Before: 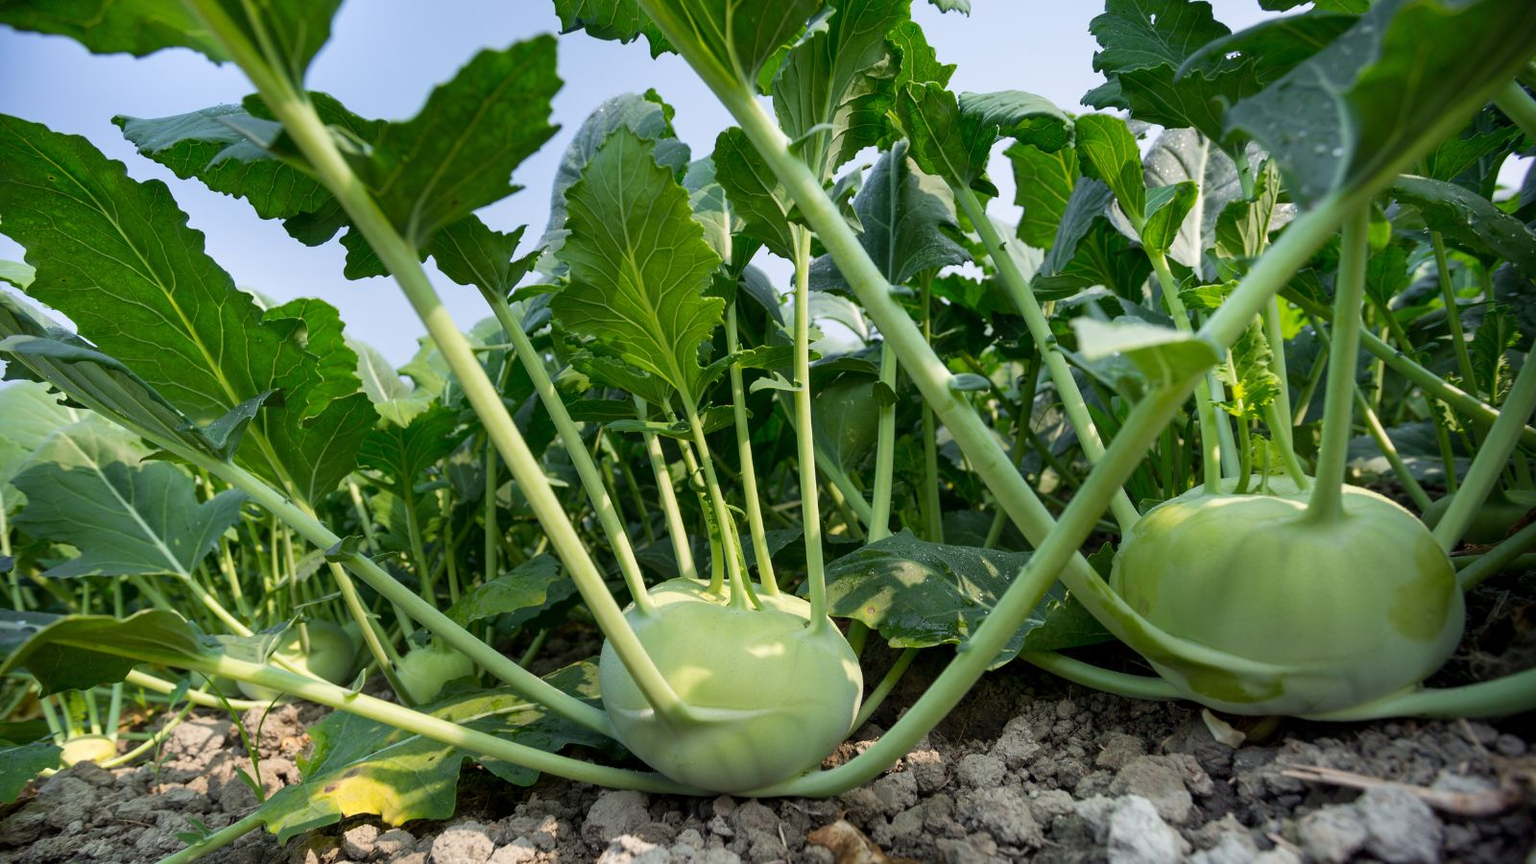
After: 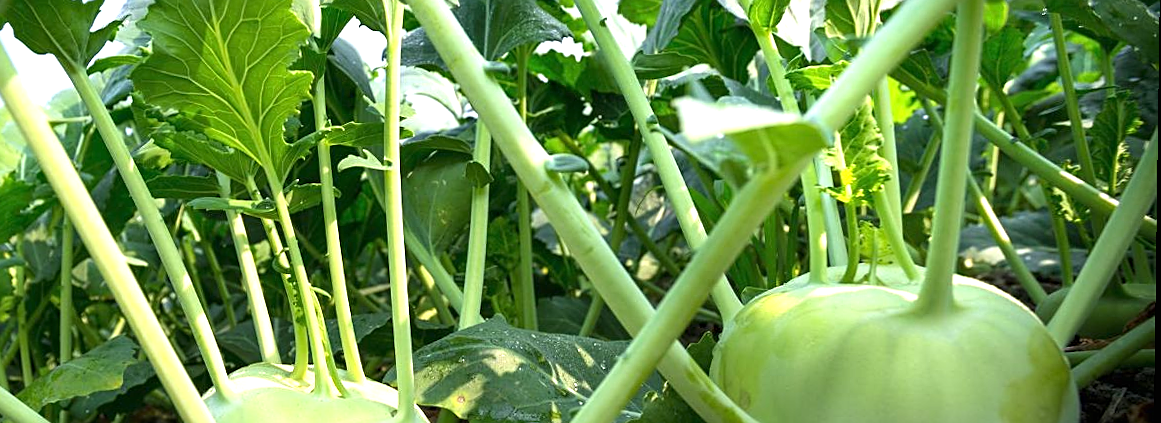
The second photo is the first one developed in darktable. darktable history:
sharpen: on, module defaults
exposure: black level correction 0, exposure 1.015 EV, compensate exposure bias true, compensate highlight preservation false
rotate and perspective: rotation 0.8°, automatic cropping off
crop and rotate: left 27.938%, top 27.046%, bottom 27.046%
tone equalizer: on, module defaults
